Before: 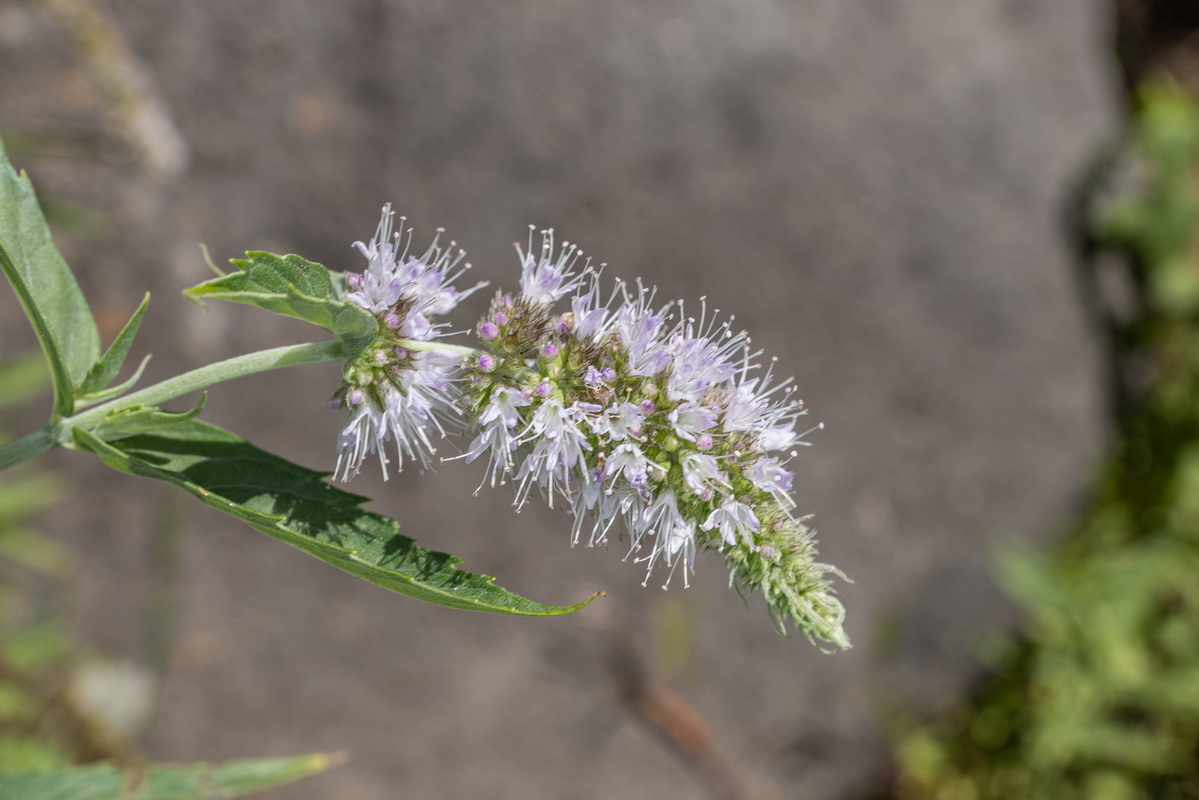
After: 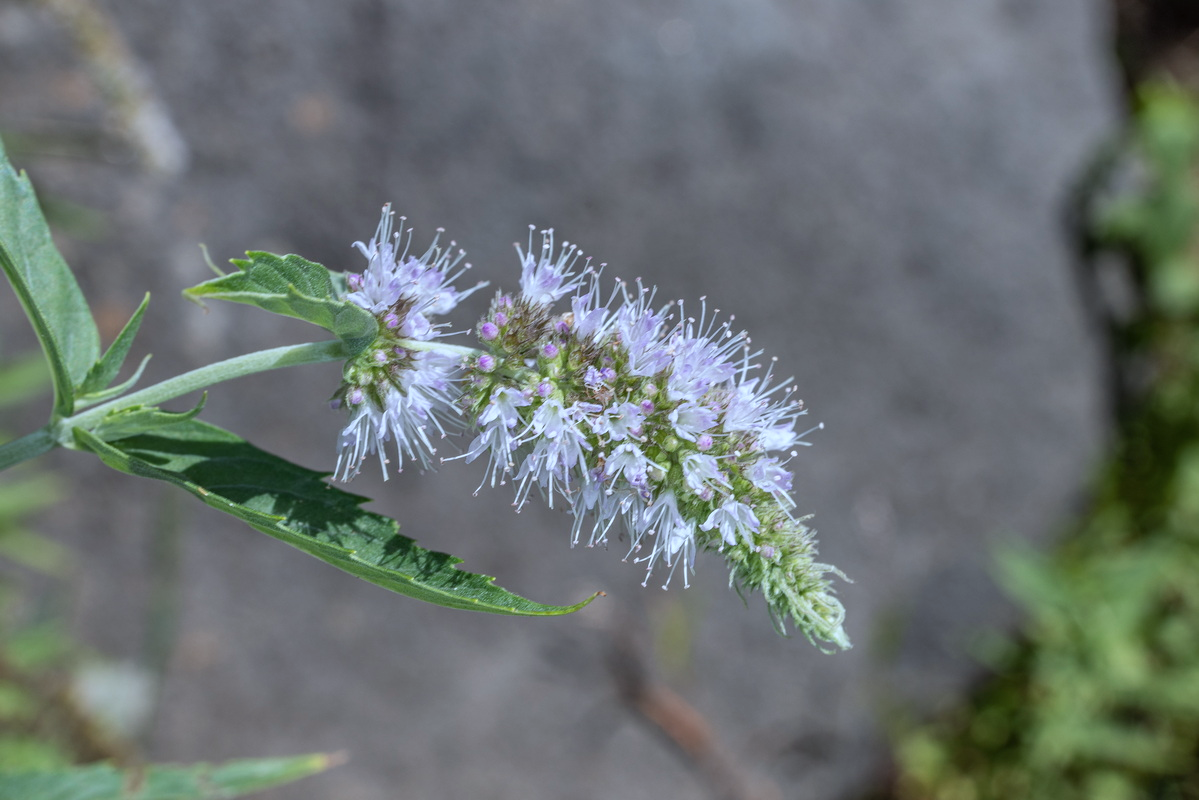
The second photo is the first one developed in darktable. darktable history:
color calibration: illuminant as shot in camera, x 0.379, y 0.38, temperature 4102.09 K, saturation algorithm version 1 (2020)
